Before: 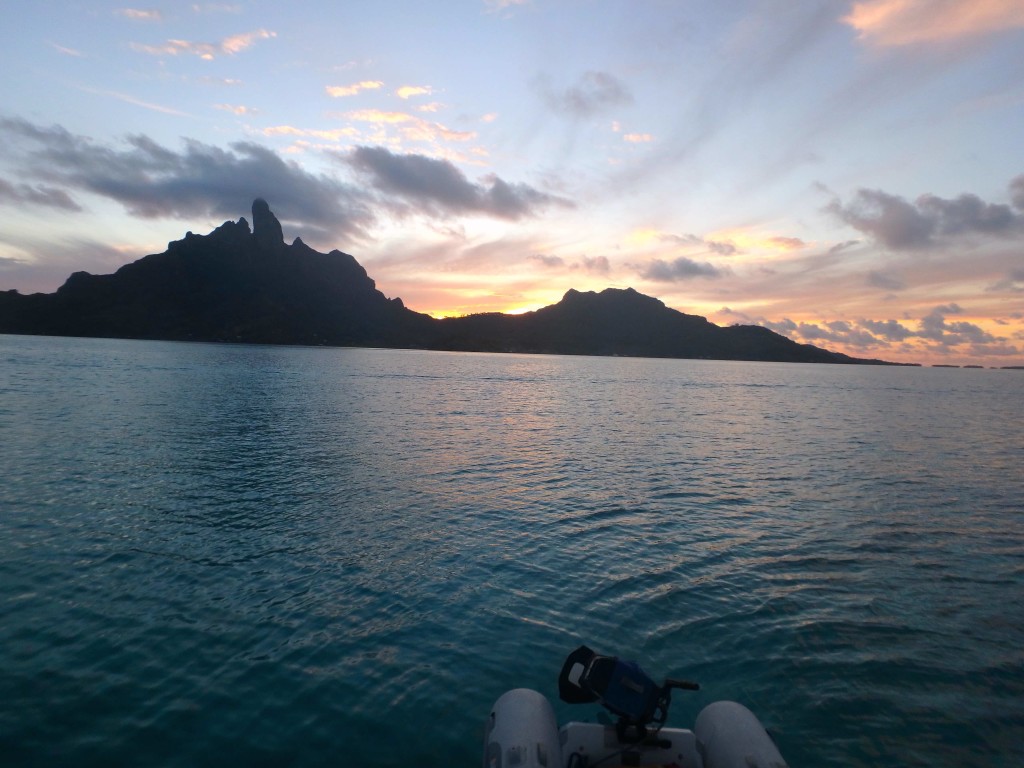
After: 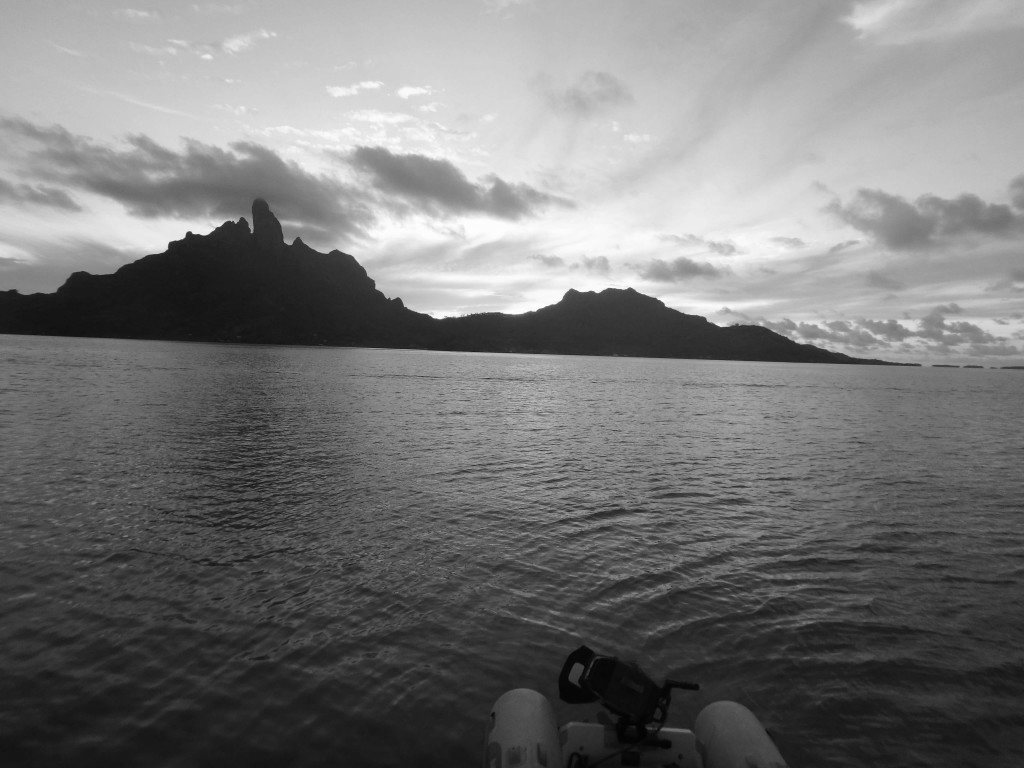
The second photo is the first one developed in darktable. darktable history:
tone equalizer: on, module defaults
monochrome: on, module defaults
velvia: on, module defaults
contrast brightness saturation: contrast 0.04, saturation 0.07
